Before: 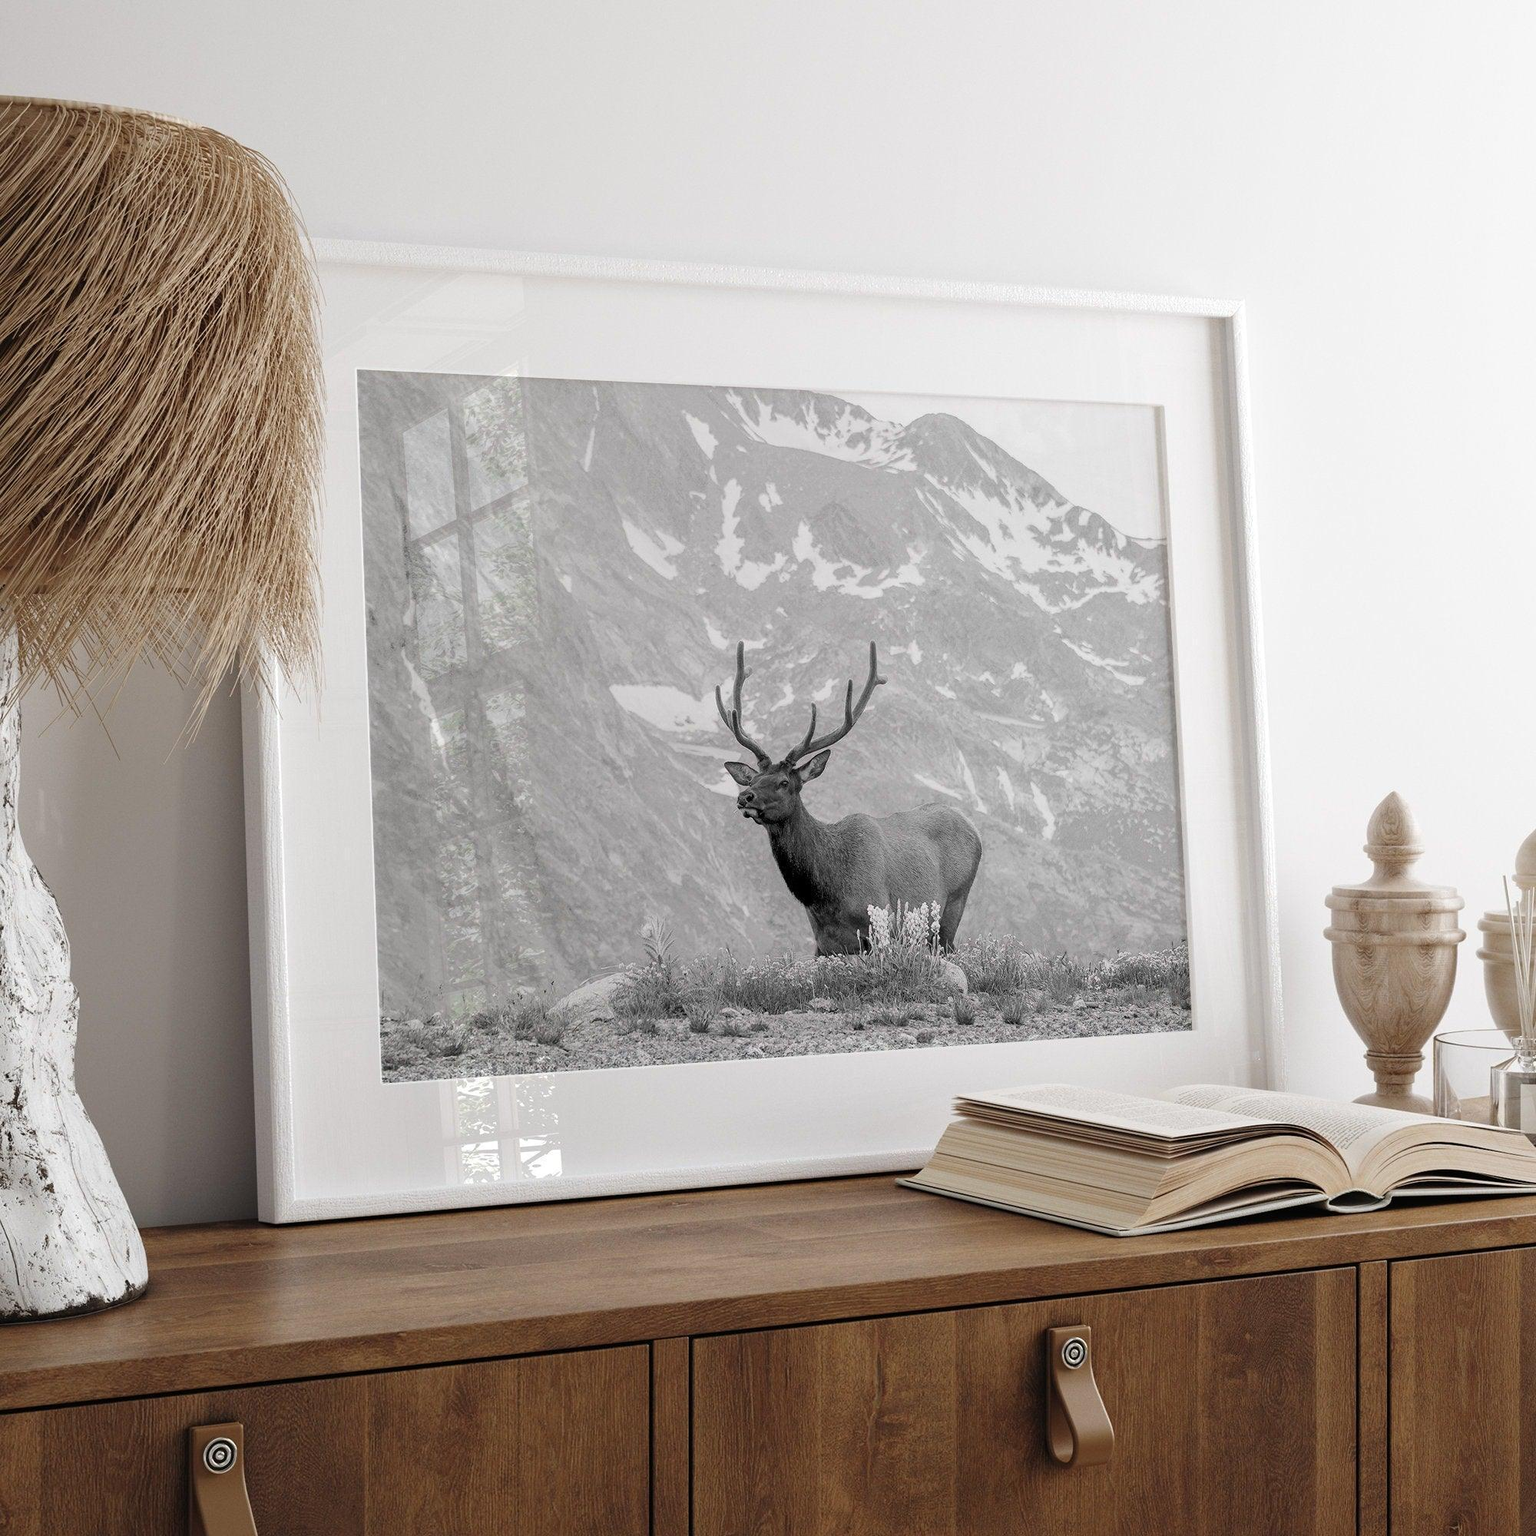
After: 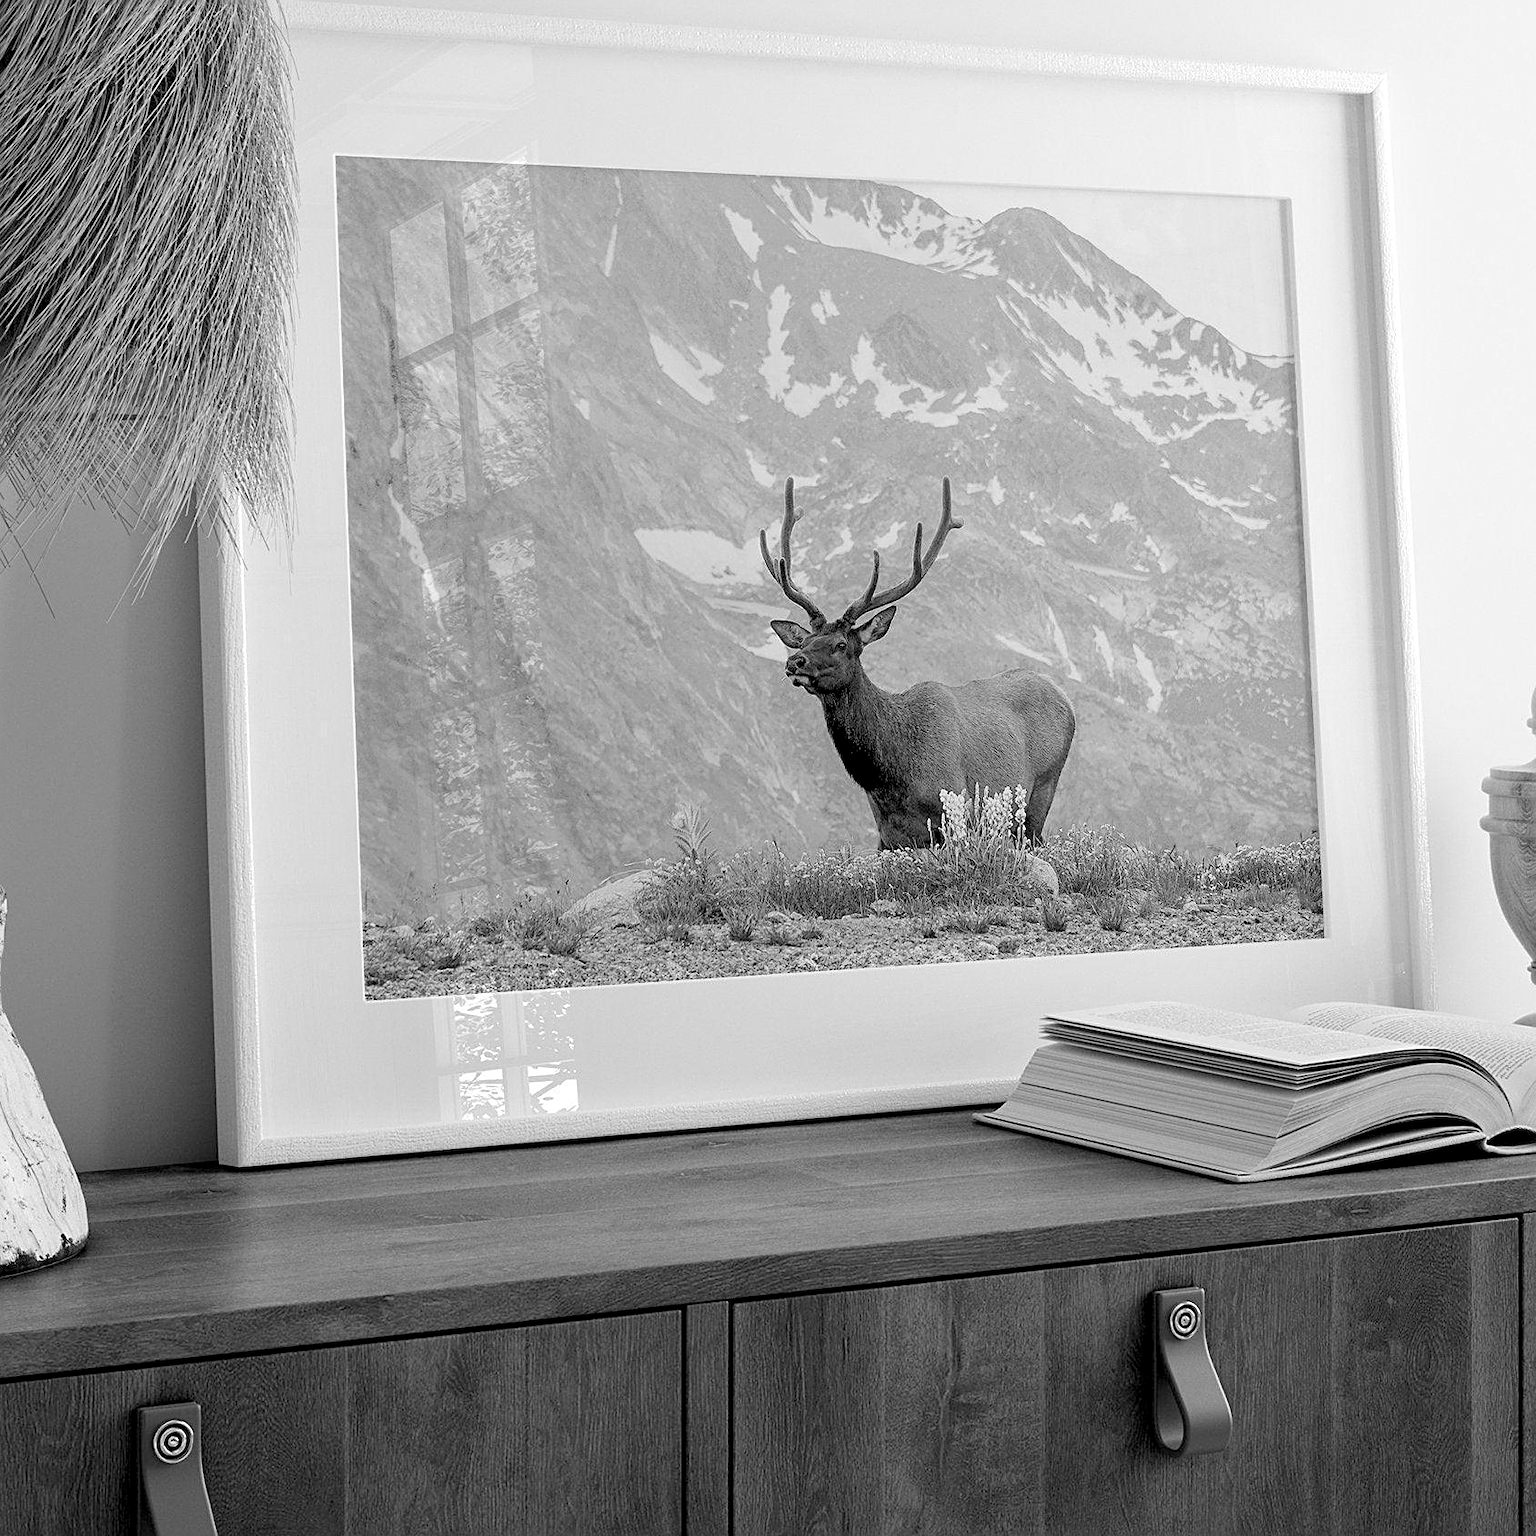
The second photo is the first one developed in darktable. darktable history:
crop and rotate: left 4.842%, top 15.51%, right 10.668%
rgb levels: levels [[0.01, 0.419, 0.839], [0, 0.5, 1], [0, 0.5, 1]]
monochrome: a -74.22, b 78.2
sharpen: on, module defaults
